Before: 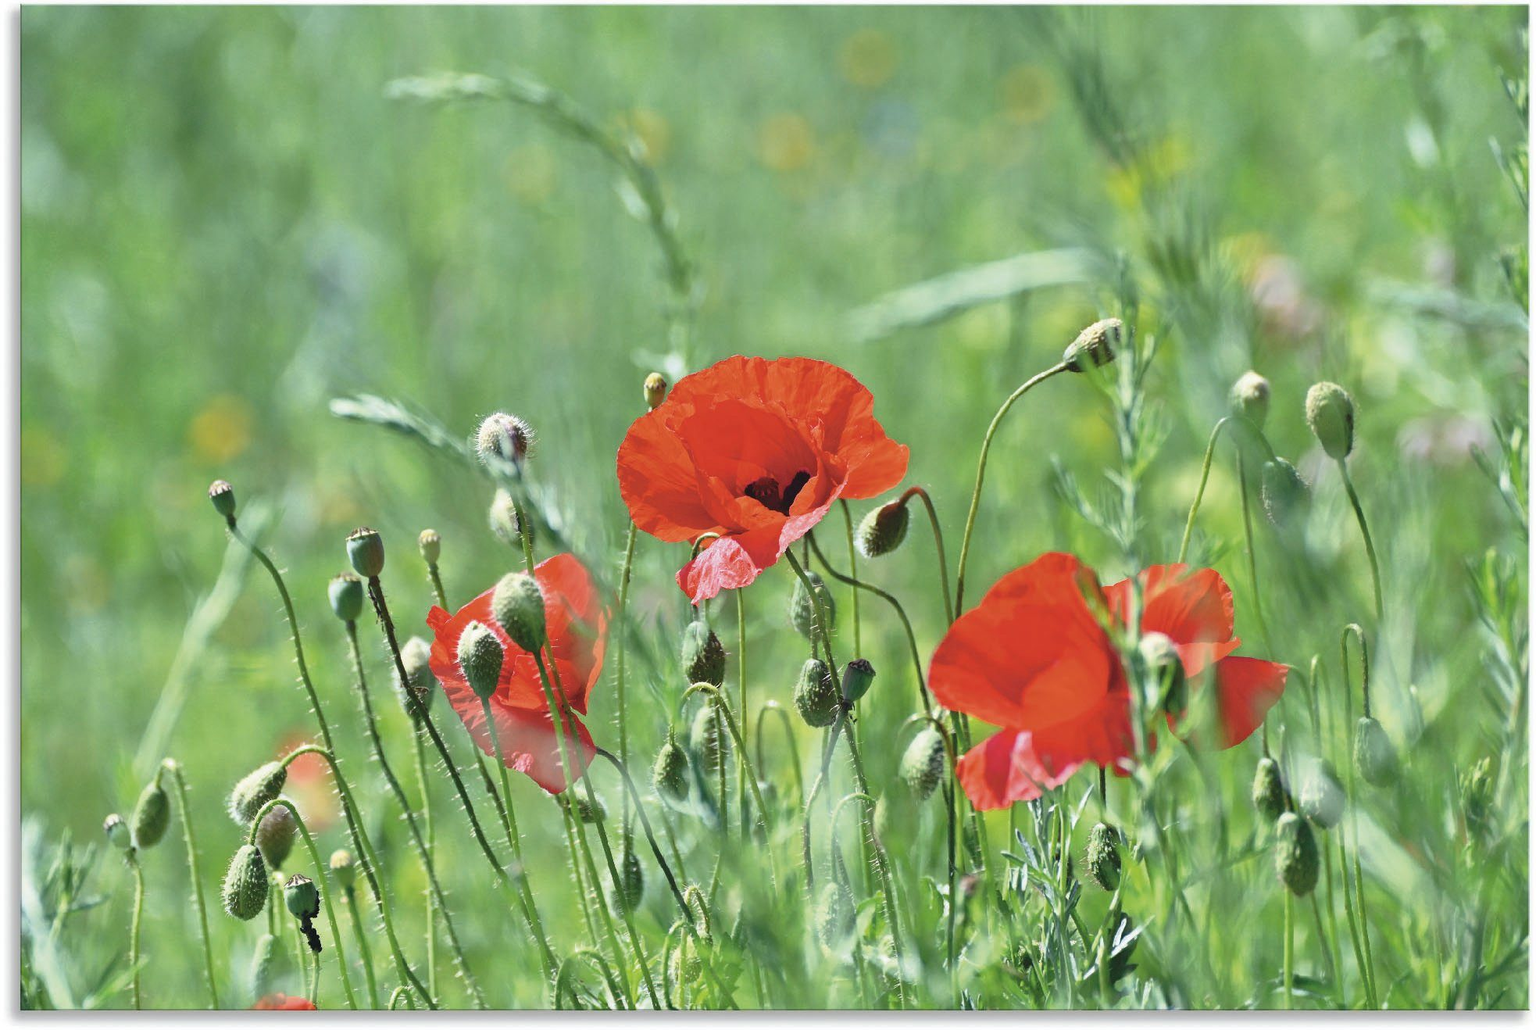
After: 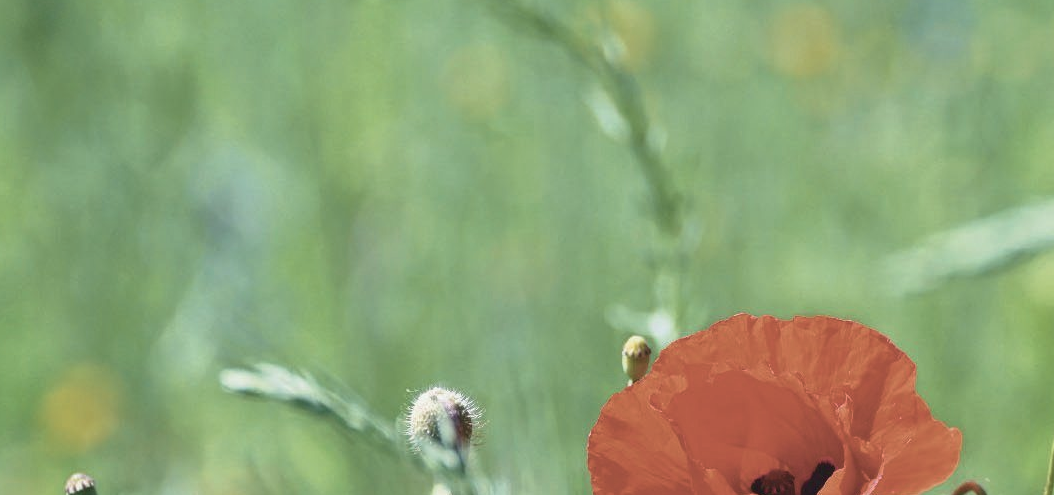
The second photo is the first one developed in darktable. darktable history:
crop: left 10.314%, top 10.702%, right 36.036%, bottom 51.677%
velvia: strength 50.02%
contrast brightness saturation: contrast -0.051, saturation -0.412
